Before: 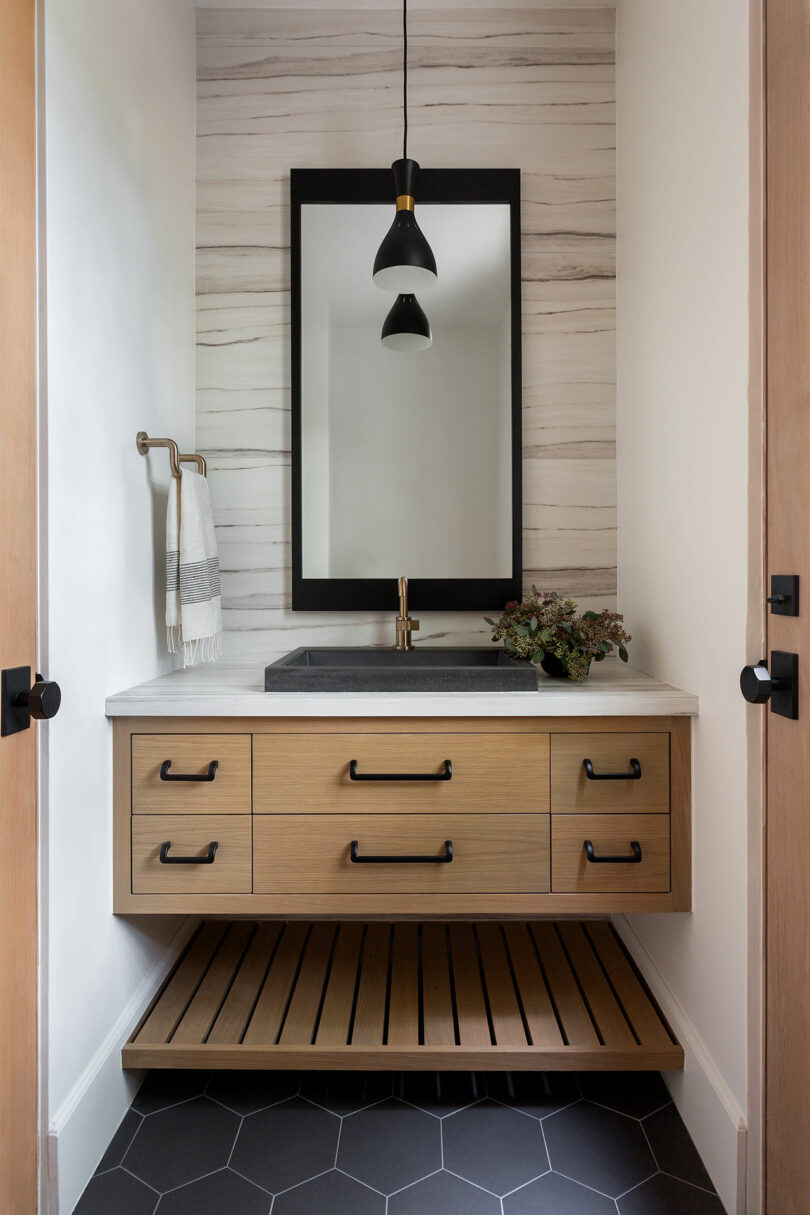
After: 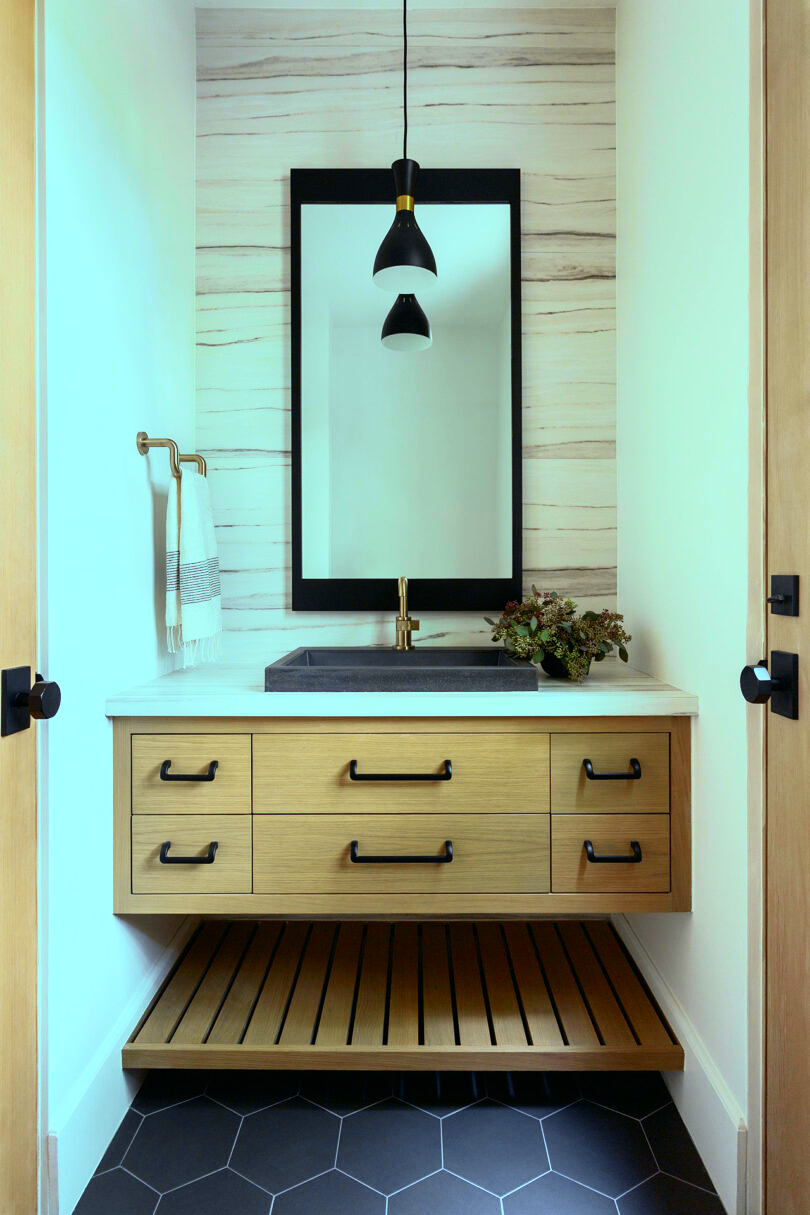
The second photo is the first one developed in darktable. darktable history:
color balance: mode lift, gamma, gain (sRGB), lift [0.997, 0.979, 1.021, 1.011], gamma [1, 1.084, 0.916, 0.998], gain [1, 0.87, 1.13, 1.101], contrast 4.55%, contrast fulcrum 38.24%, output saturation 104.09%
tone curve: curves: ch0 [(0, 0) (0.091, 0.075) (0.389, 0.441) (0.696, 0.808) (0.844, 0.908) (0.909, 0.942) (1, 0.973)]; ch1 [(0, 0) (0.437, 0.404) (0.48, 0.486) (0.5, 0.5) (0.529, 0.556) (0.58, 0.606) (0.616, 0.654) (1, 1)]; ch2 [(0, 0) (0.442, 0.415) (0.5, 0.5) (0.535, 0.567) (0.585, 0.632) (1, 1)], color space Lab, independent channels, preserve colors none
